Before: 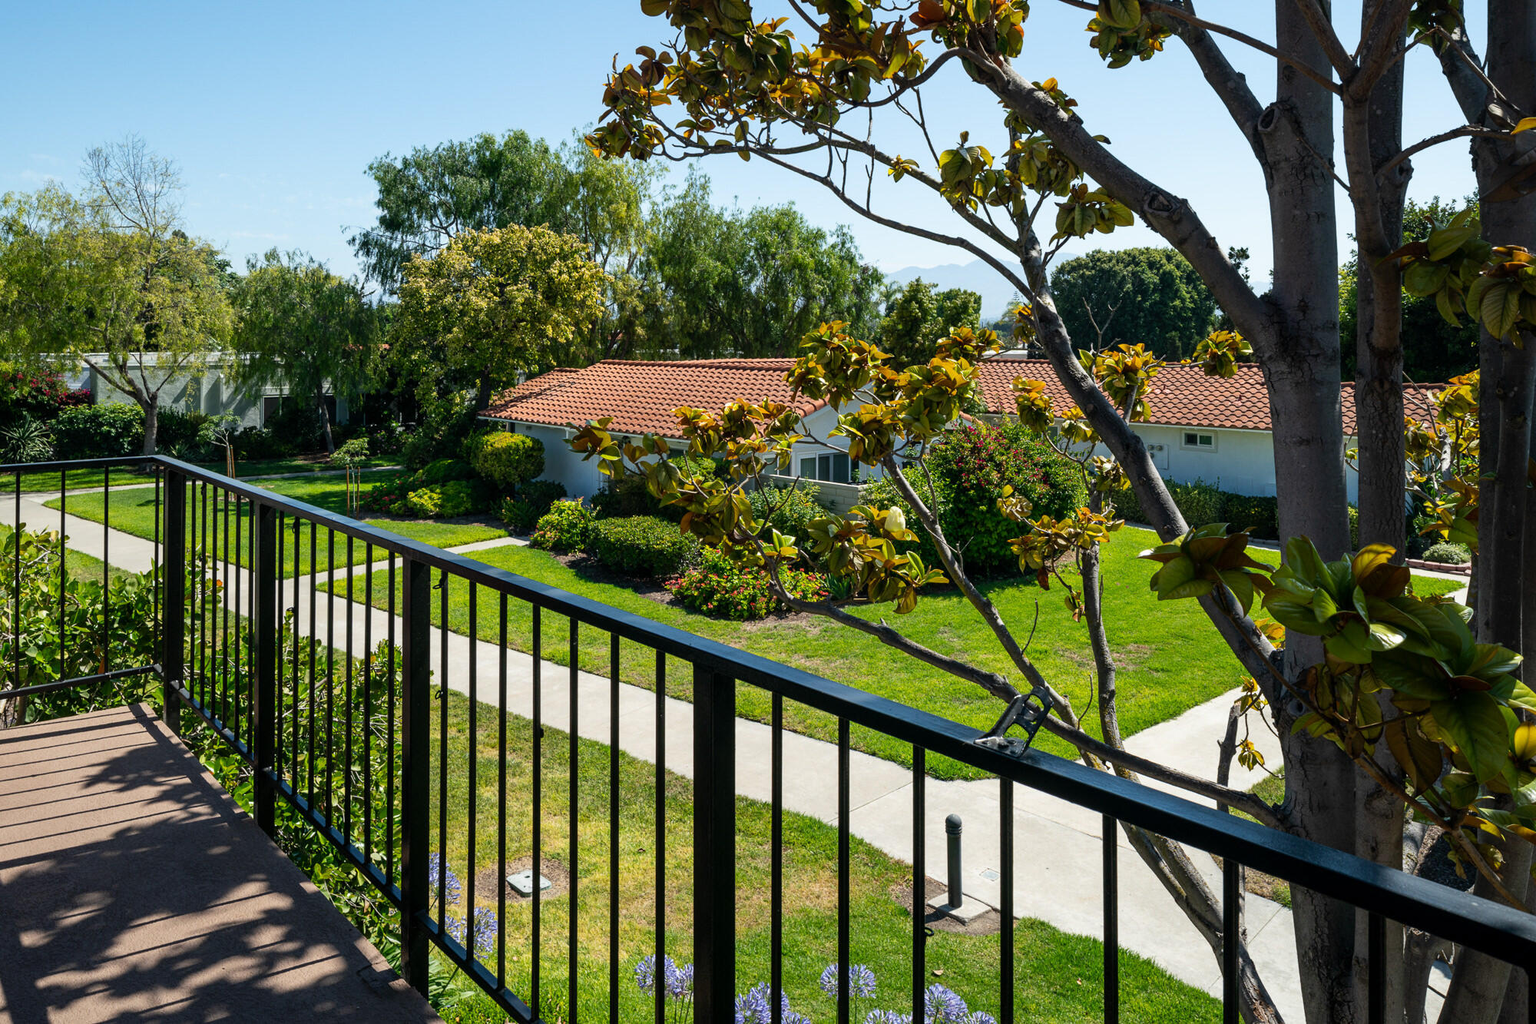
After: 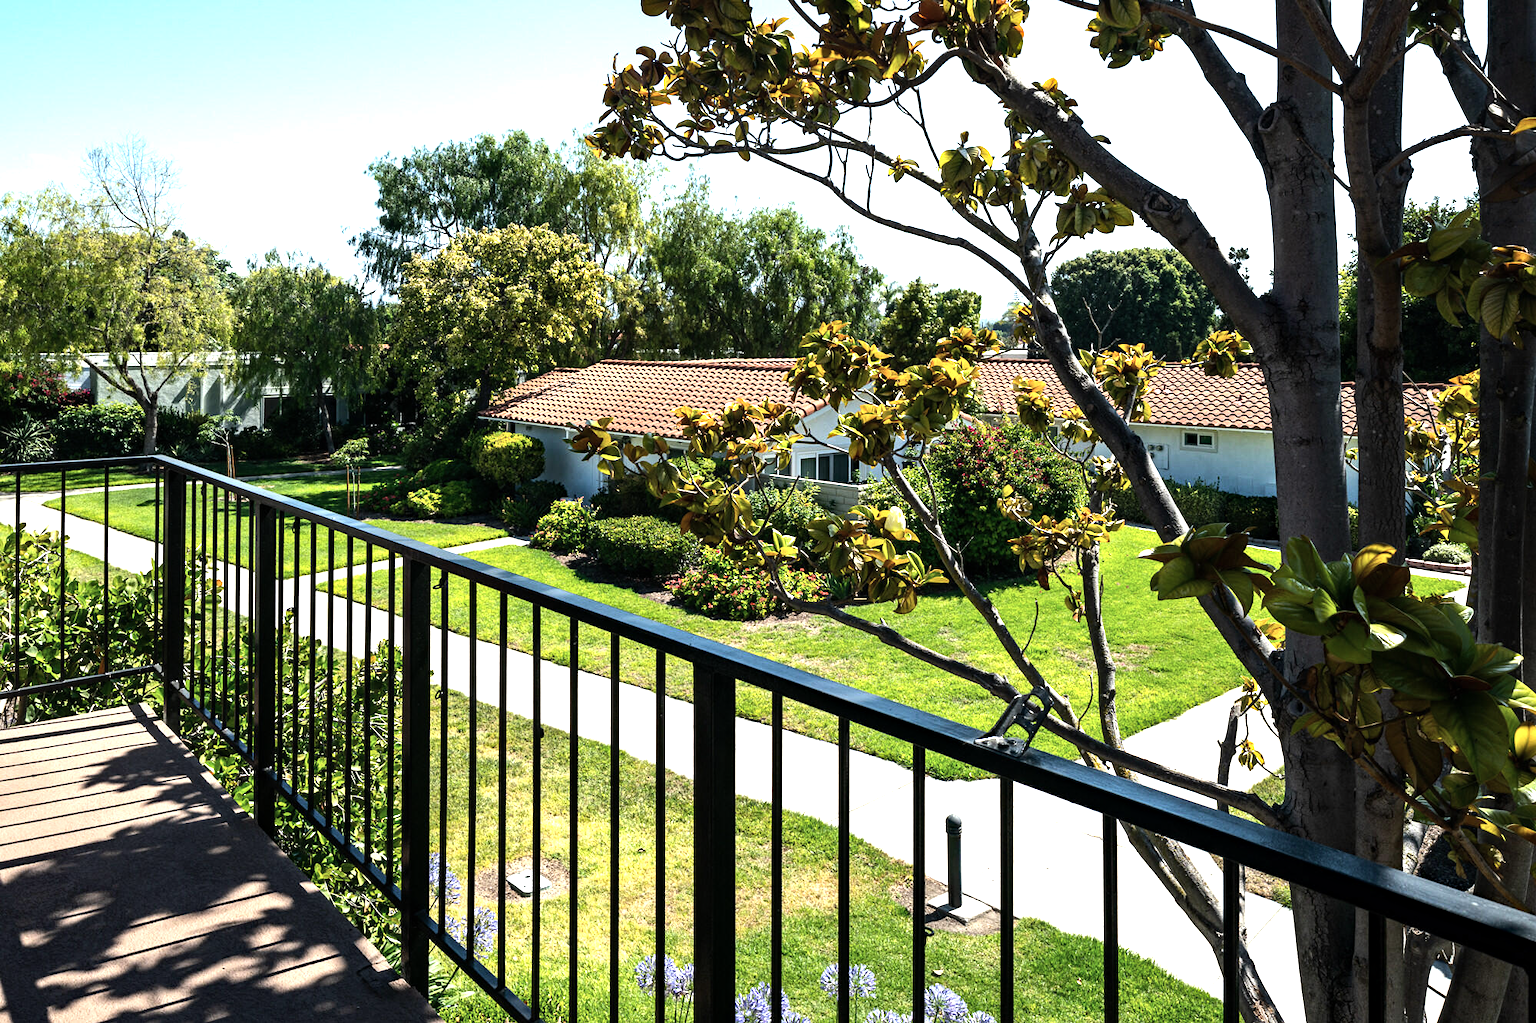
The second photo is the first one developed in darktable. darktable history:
exposure: black level correction 0, exposure 0.5 EV, compensate exposure bias true, compensate highlight preservation false
haze removal: adaptive false
color correction: highlights b* 0.001, saturation 0.834
tone equalizer: -8 EV -0.72 EV, -7 EV -0.695 EV, -6 EV -0.568 EV, -5 EV -0.39 EV, -3 EV 0.385 EV, -2 EV 0.6 EV, -1 EV 0.698 EV, +0 EV 0.739 EV, edges refinement/feathering 500, mask exposure compensation -1.57 EV, preserve details no
